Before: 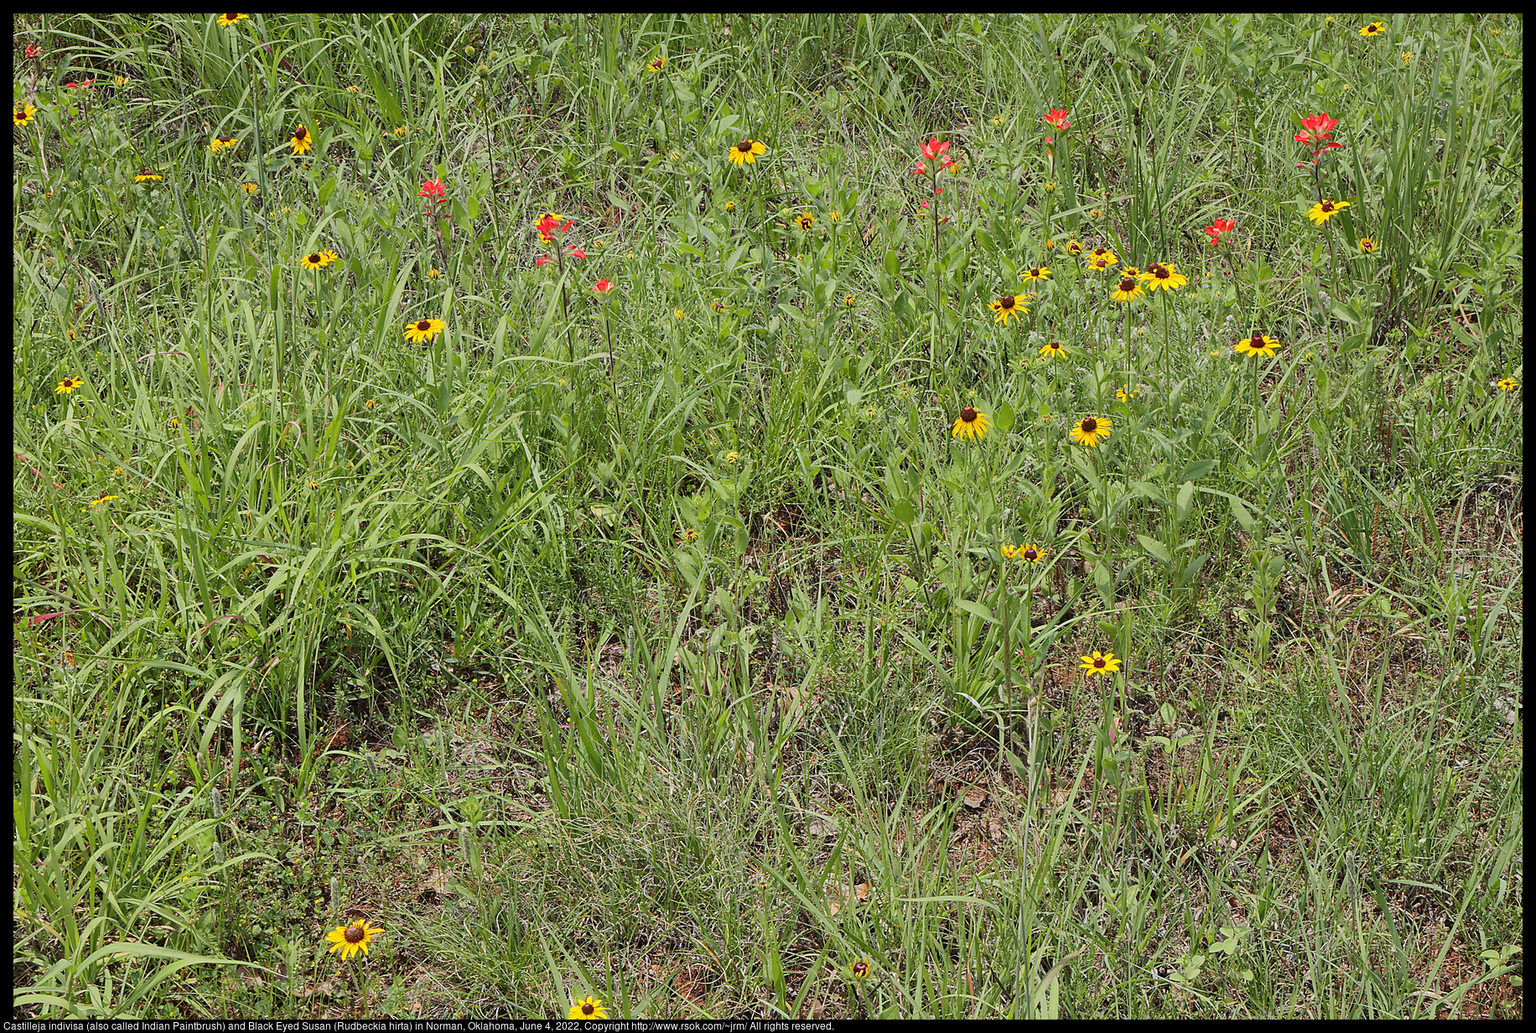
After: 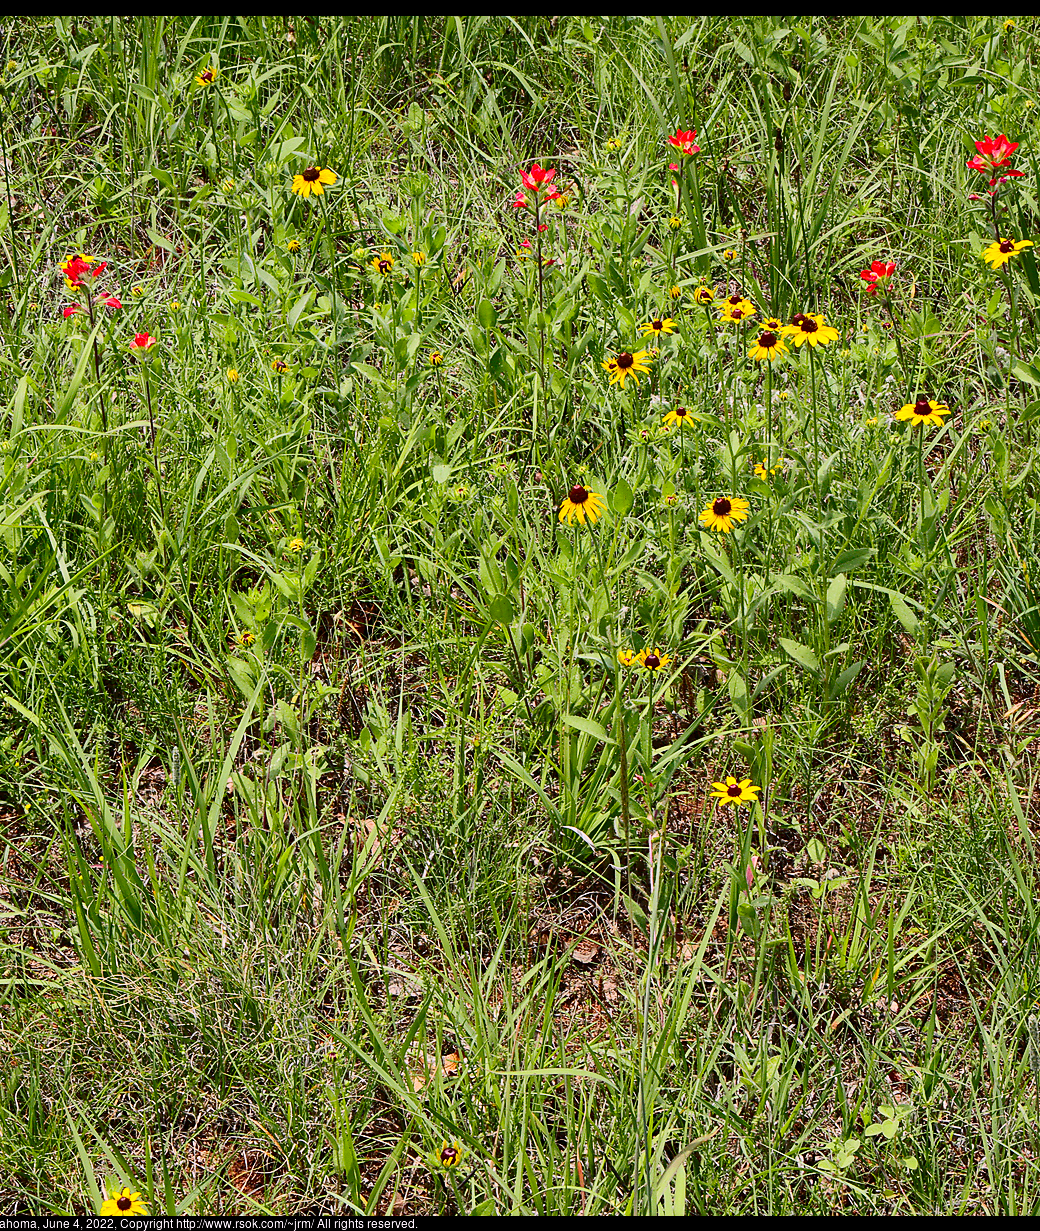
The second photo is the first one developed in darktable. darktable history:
color balance rgb: highlights gain › chroma 1.456%, highlights gain › hue 306.63°, perceptual saturation grading › global saturation 14.723%, global vibrance 20%
contrast brightness saturation: contrast 0.303, brightness -0.069, saturation 0.169
crop: left 31.501%, top 0.024%, right 11.72%
